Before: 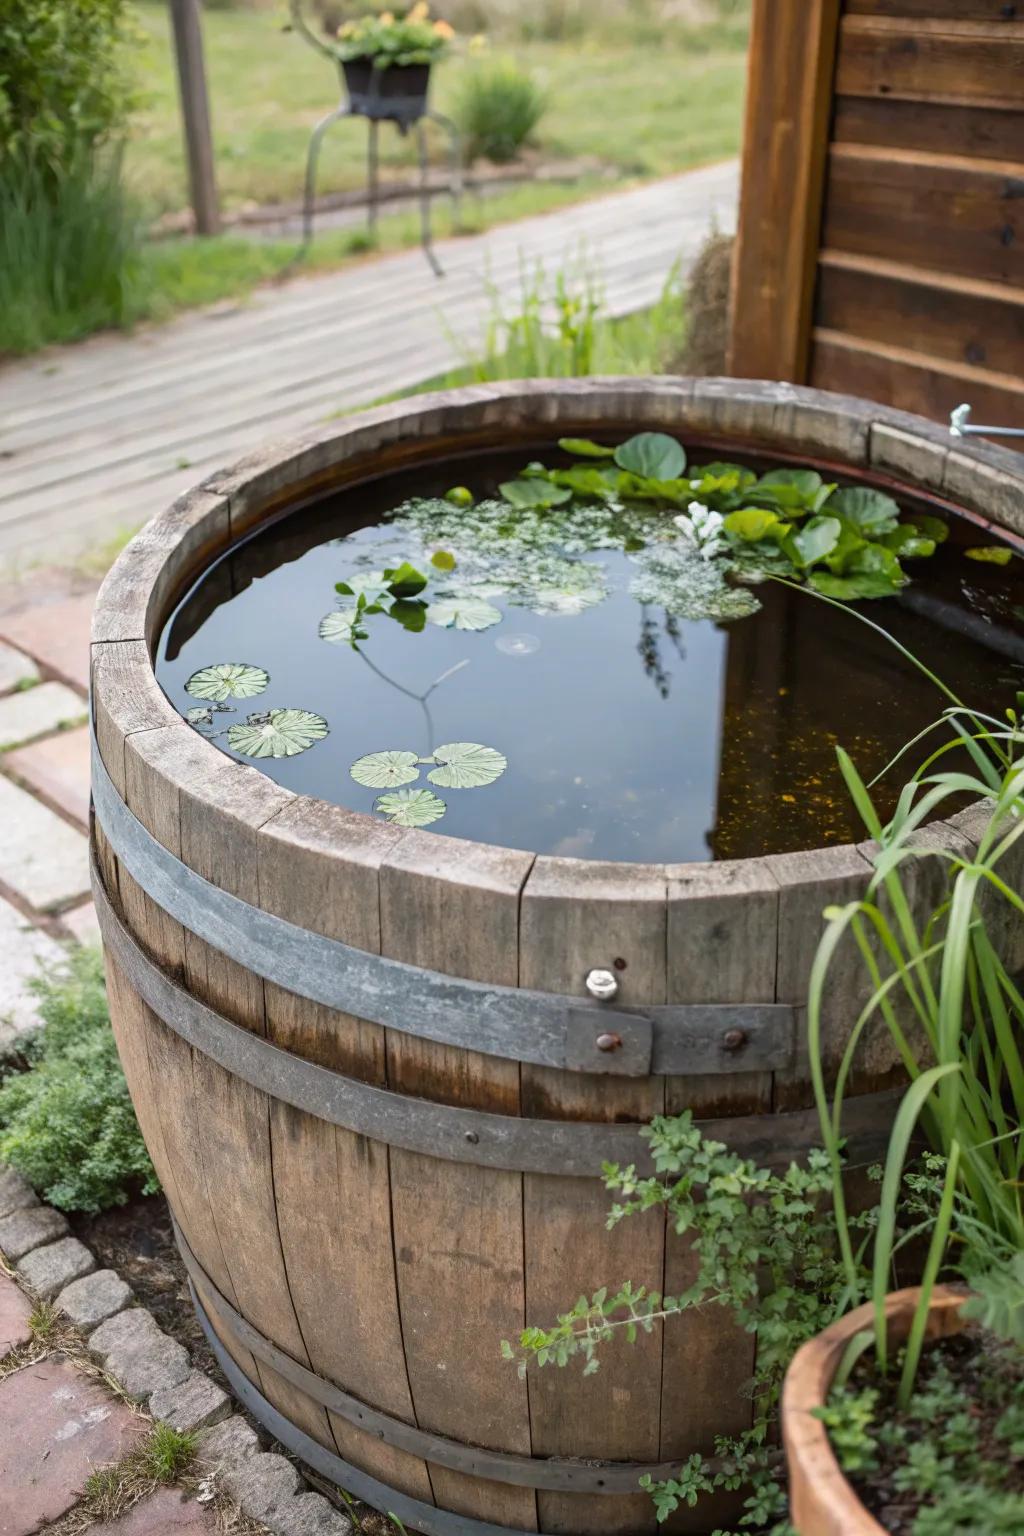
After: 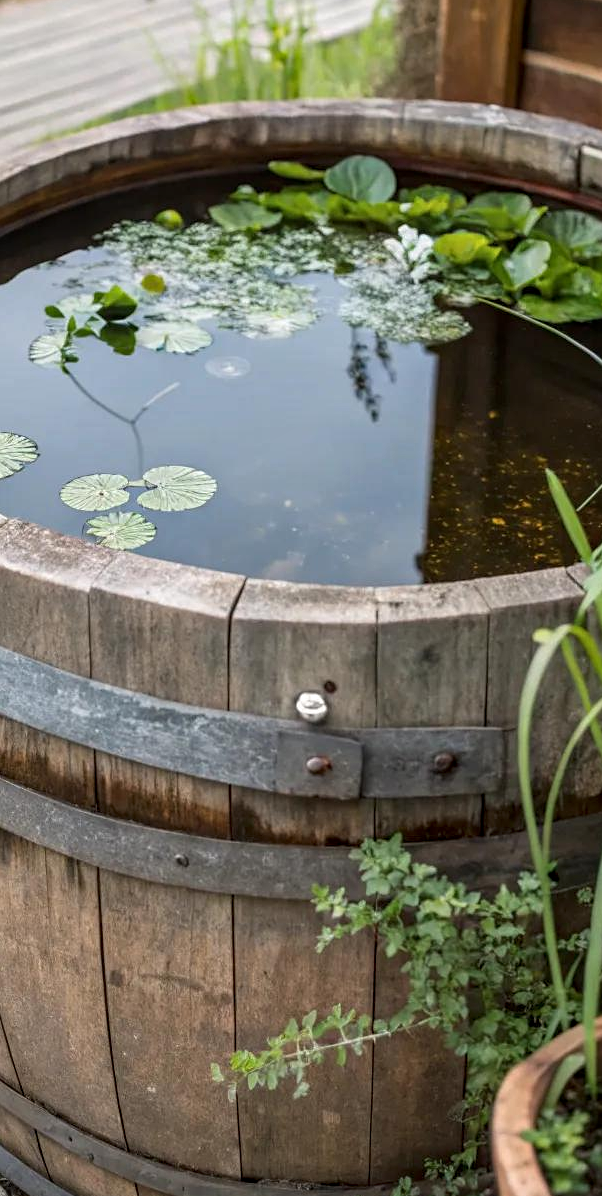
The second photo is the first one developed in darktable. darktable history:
crop and rotate: left 28.353%, top 18.071%, right 12.781%, bottom 4.029%
sharpen: amount 0.205
local contrast: on, module defaults
